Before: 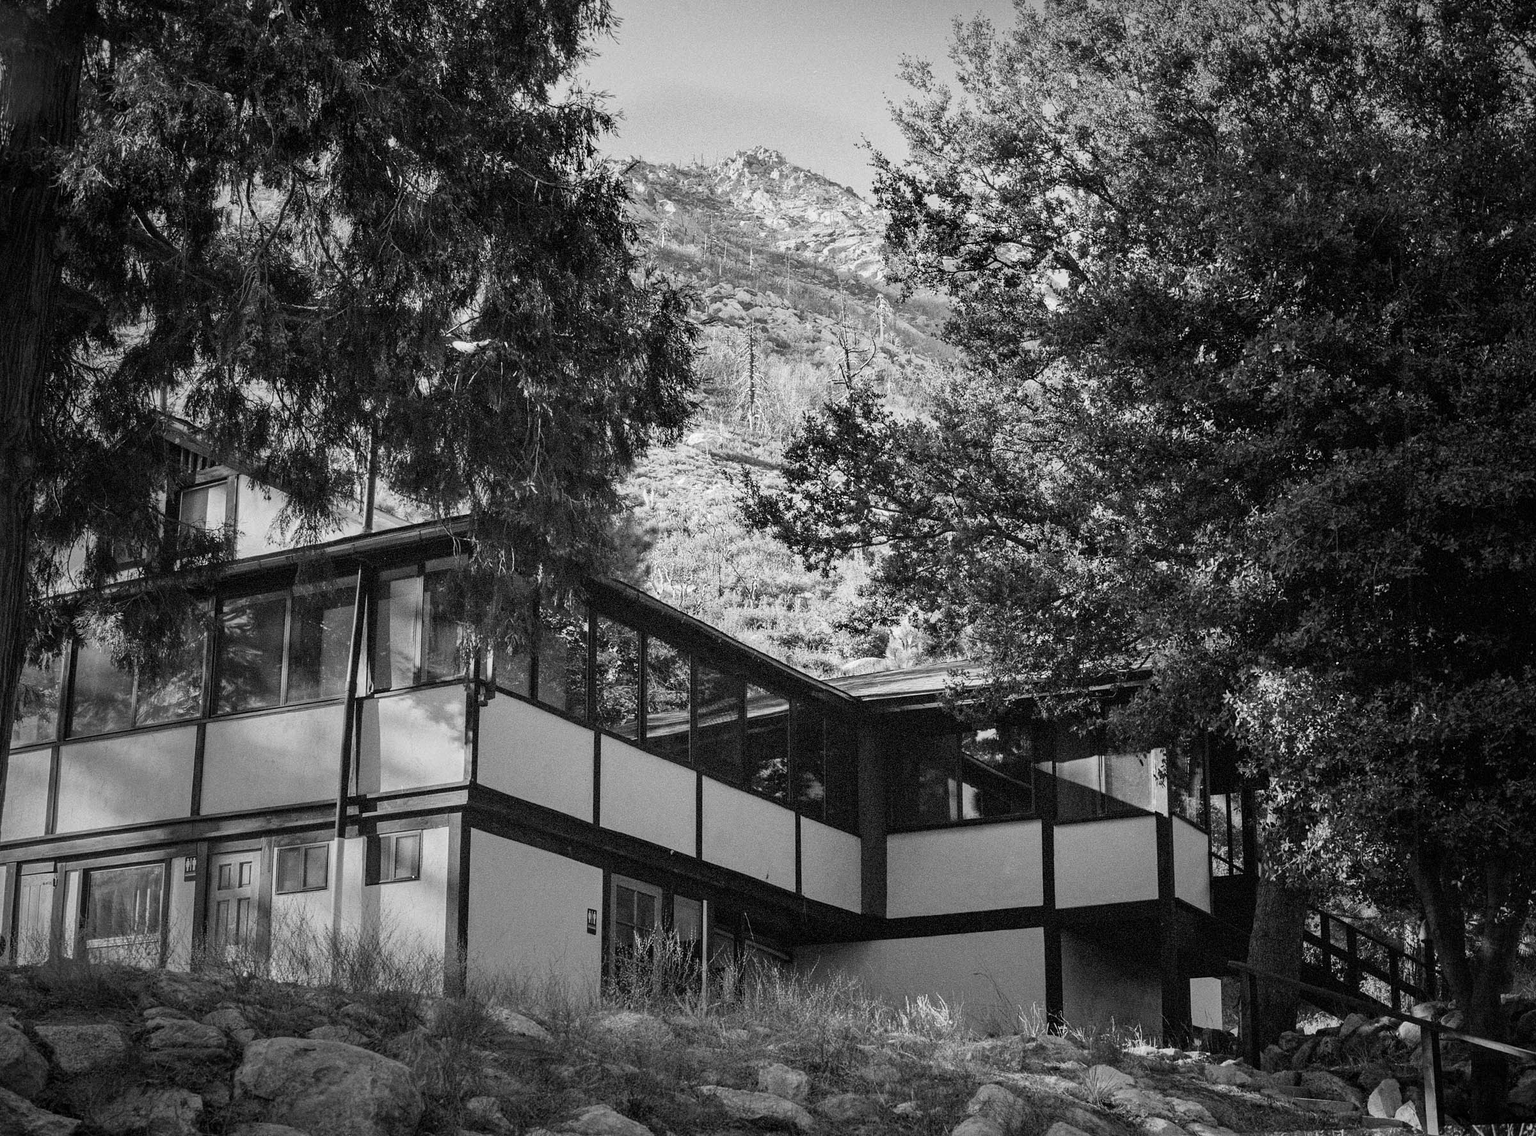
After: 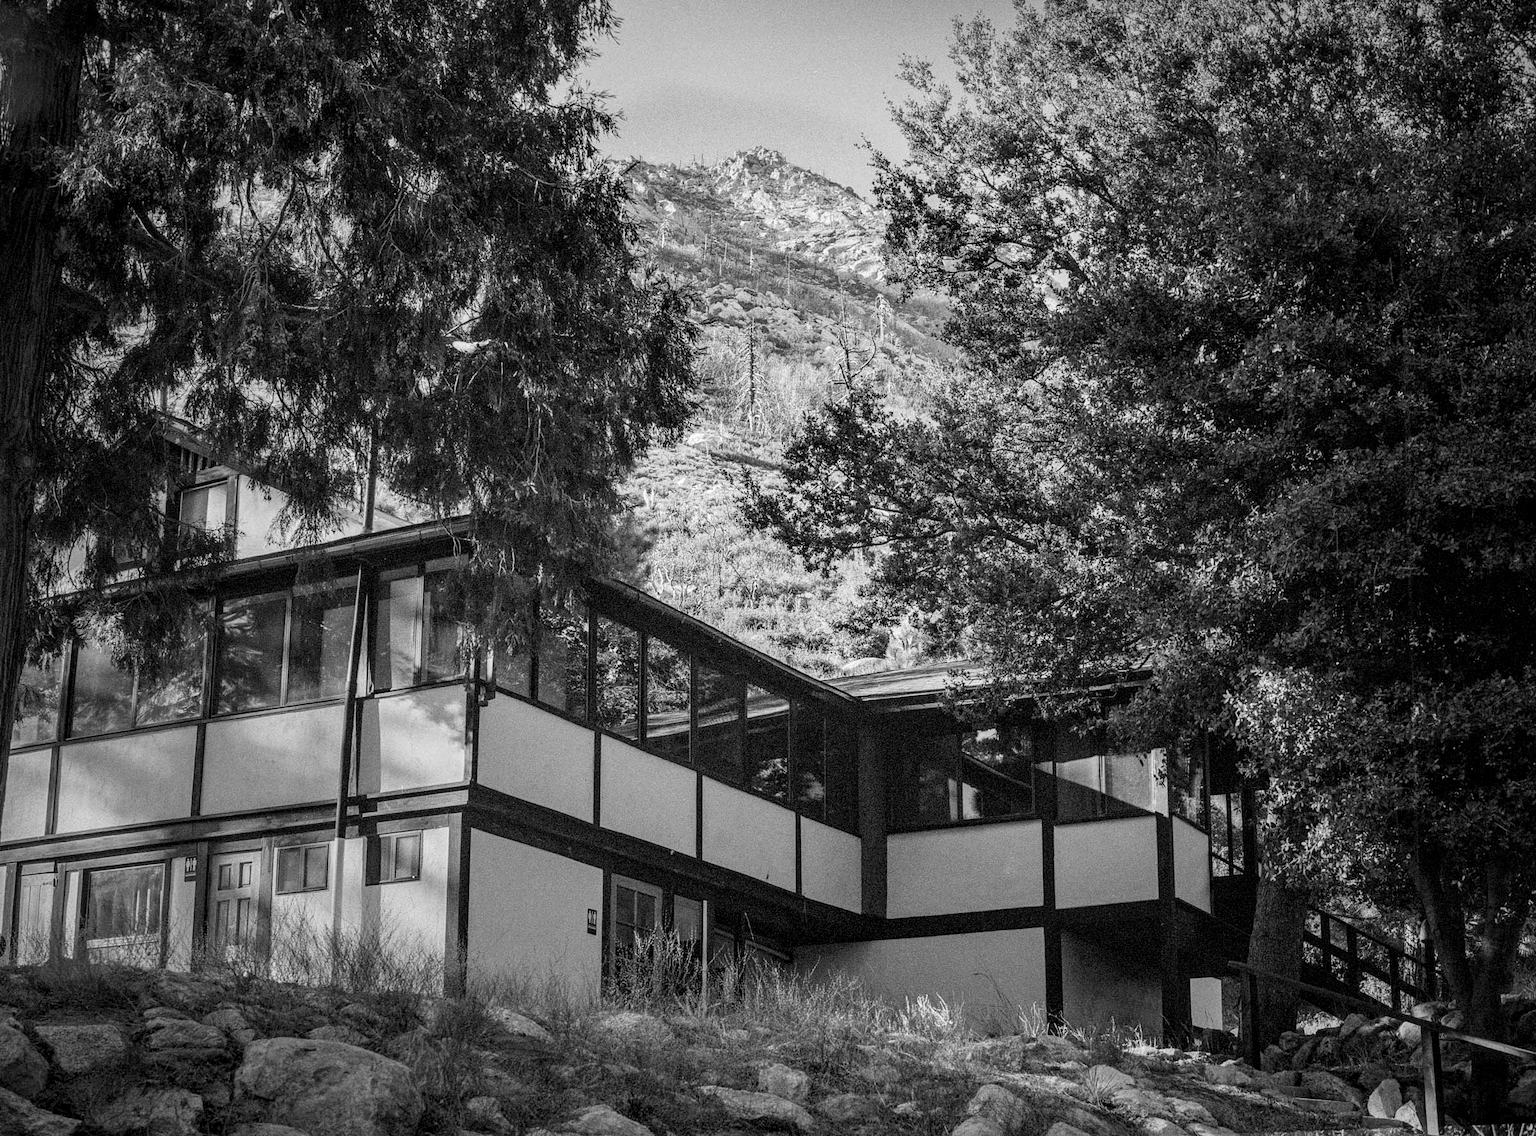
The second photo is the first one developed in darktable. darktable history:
color correction: highlights b* 0.031, saturation 0.23
local contrast: on, module defaults
